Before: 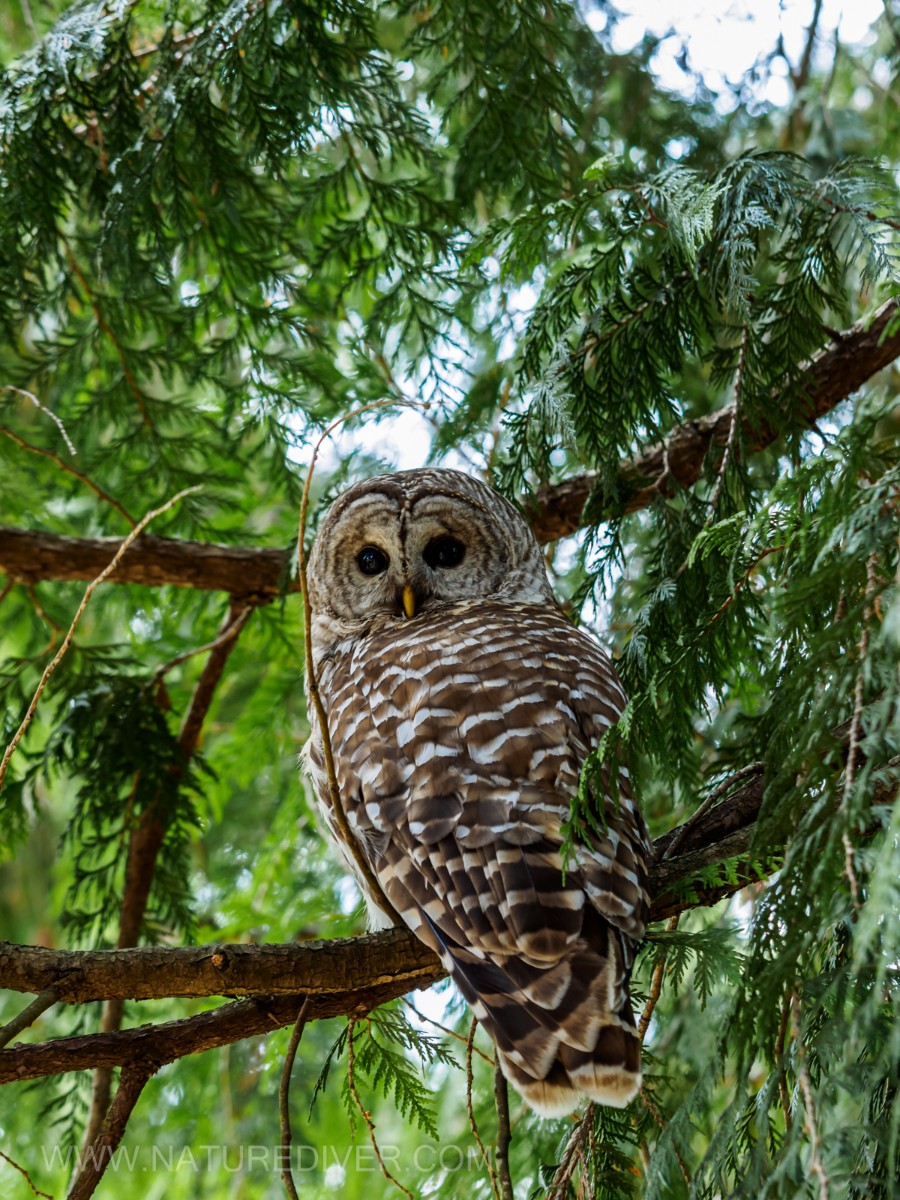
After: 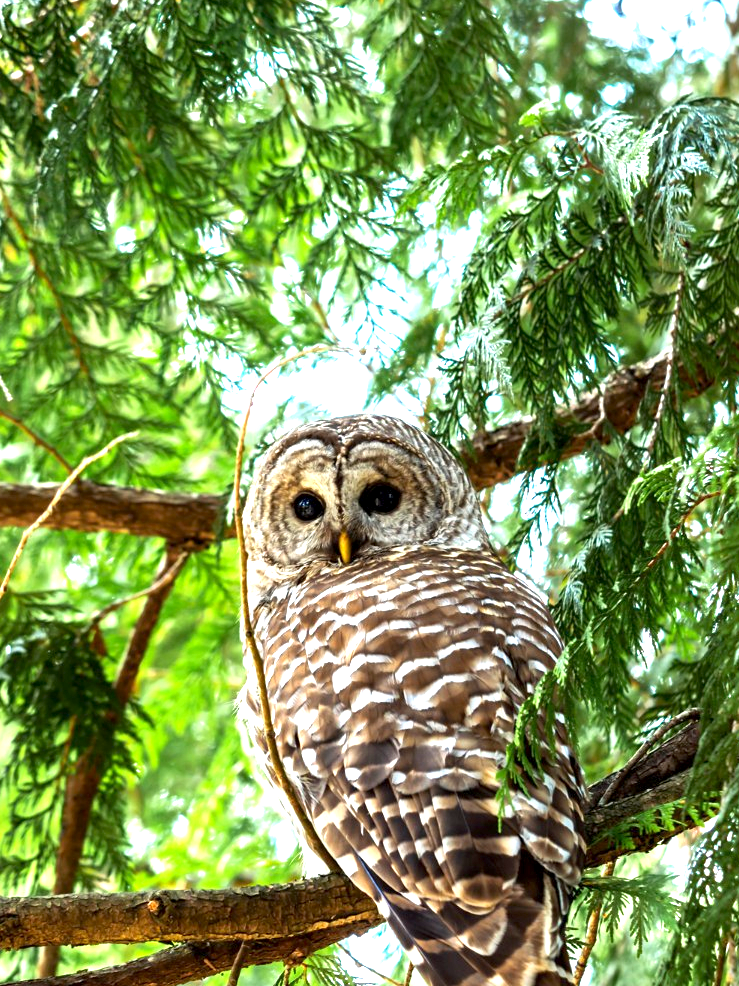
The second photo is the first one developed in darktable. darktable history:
crop and rotate: left 7.196%, top 4.574%, right 10.605%, bottom 13.178%
white balance: red 1.009, blue 0.985
exposure: black level correction 0.001, exposure 1.735 EV, compensate highlight preservation false
